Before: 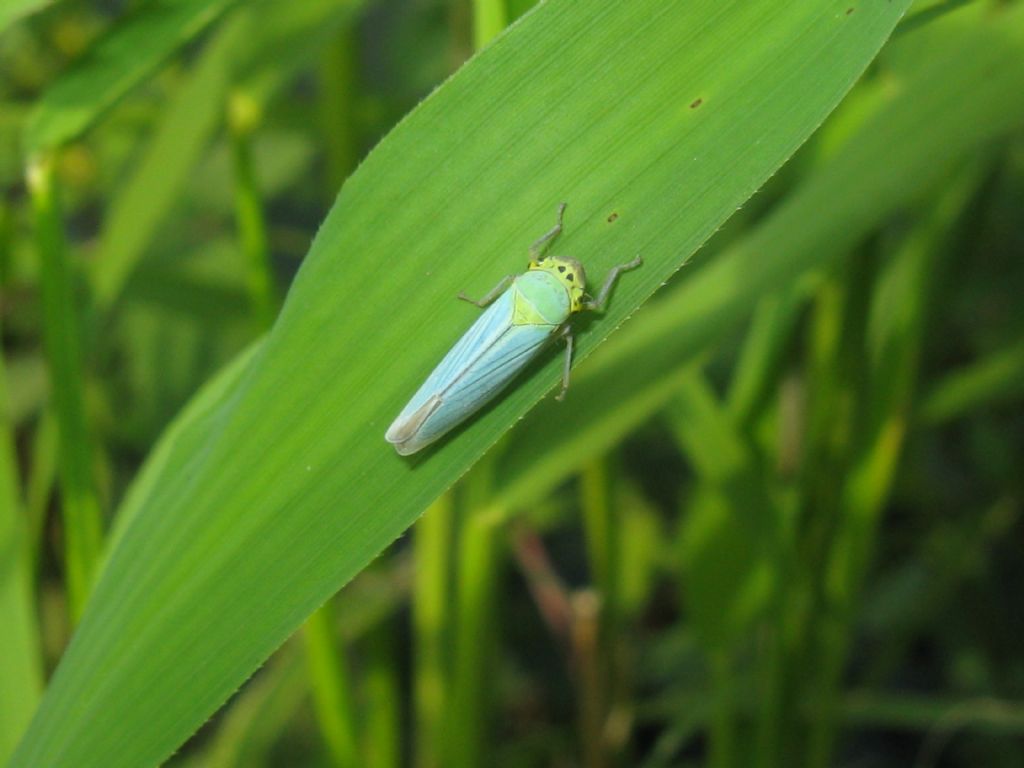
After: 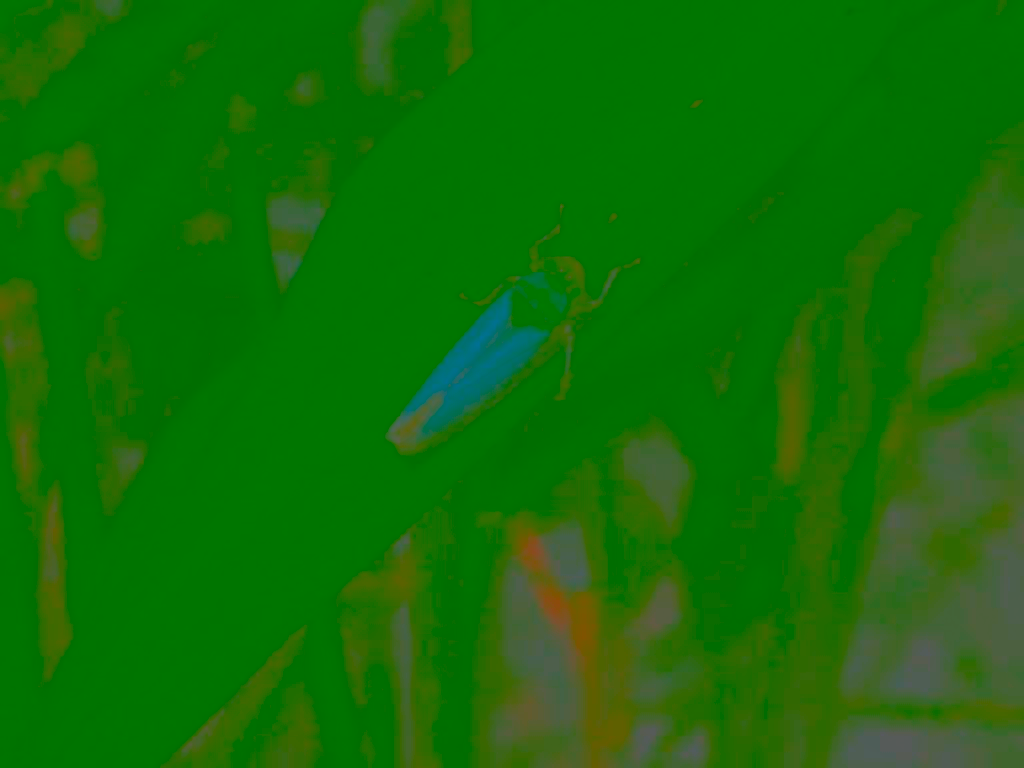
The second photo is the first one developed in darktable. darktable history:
exposure: black level correction 0, exposure 0.7 EV, compensate highlight preservation false
contrast brightness saturation: contrast -0.972, brightness -0.172, saturation 0.75
